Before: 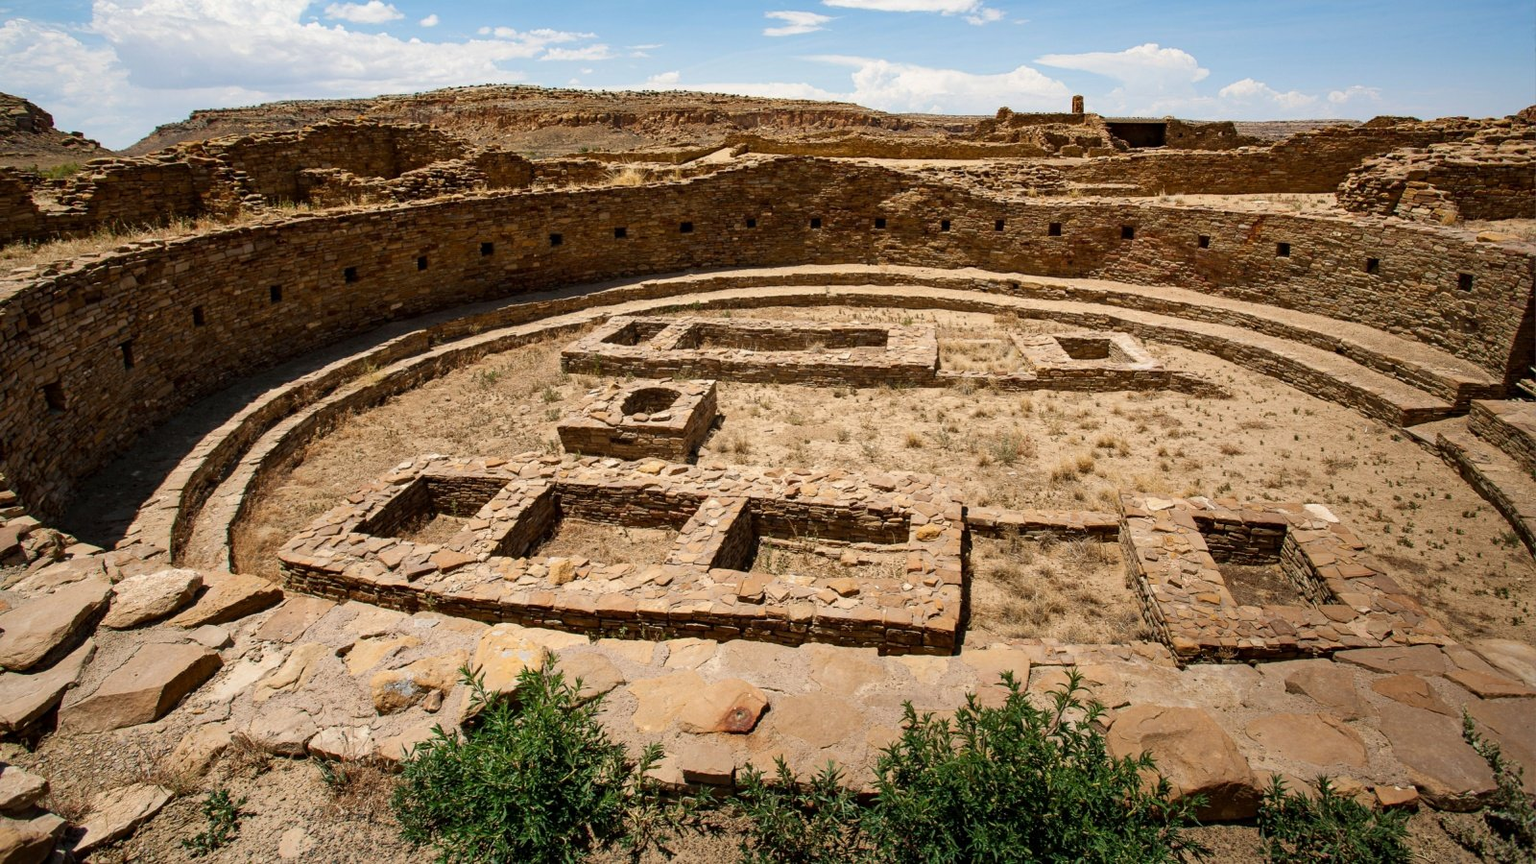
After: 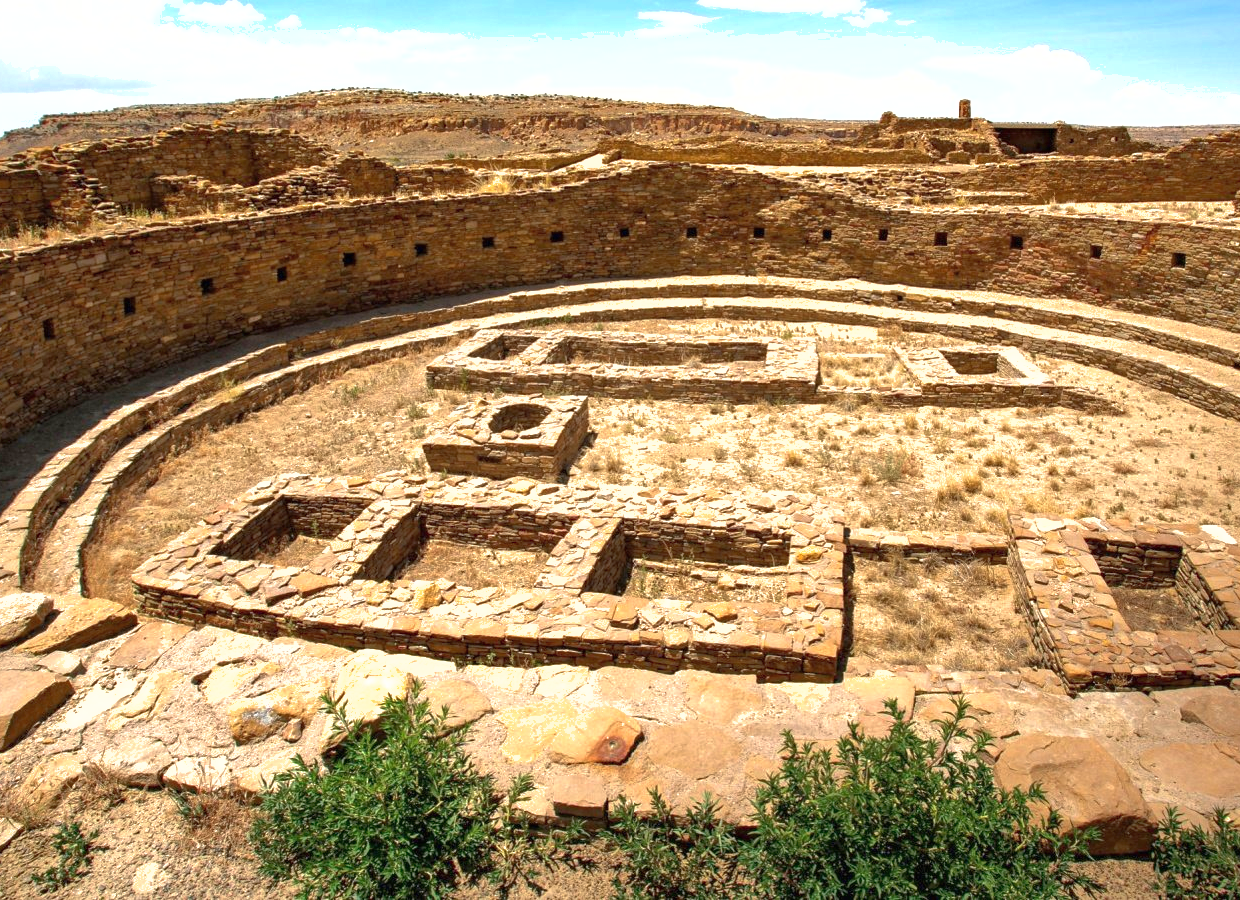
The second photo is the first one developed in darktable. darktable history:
crop: left 9.898%, right 12.587%
exposure: black level correction 0, exposure 0.895 EV, compensate highlight preservation false
shadows and highlights: on, module defaults
